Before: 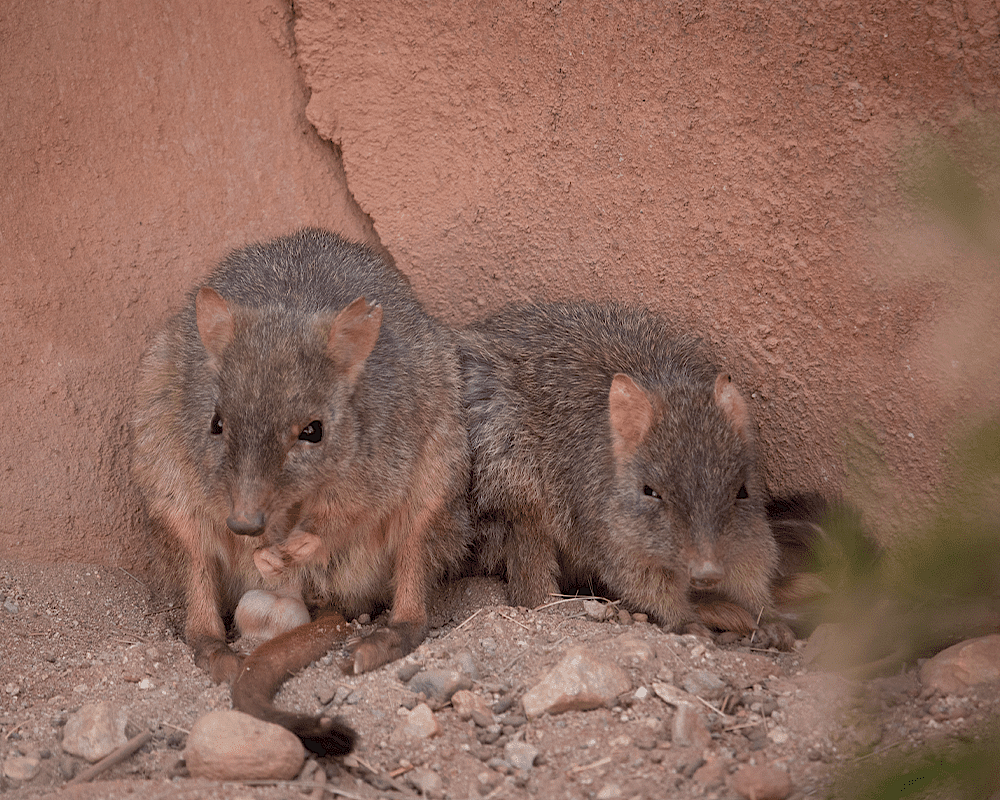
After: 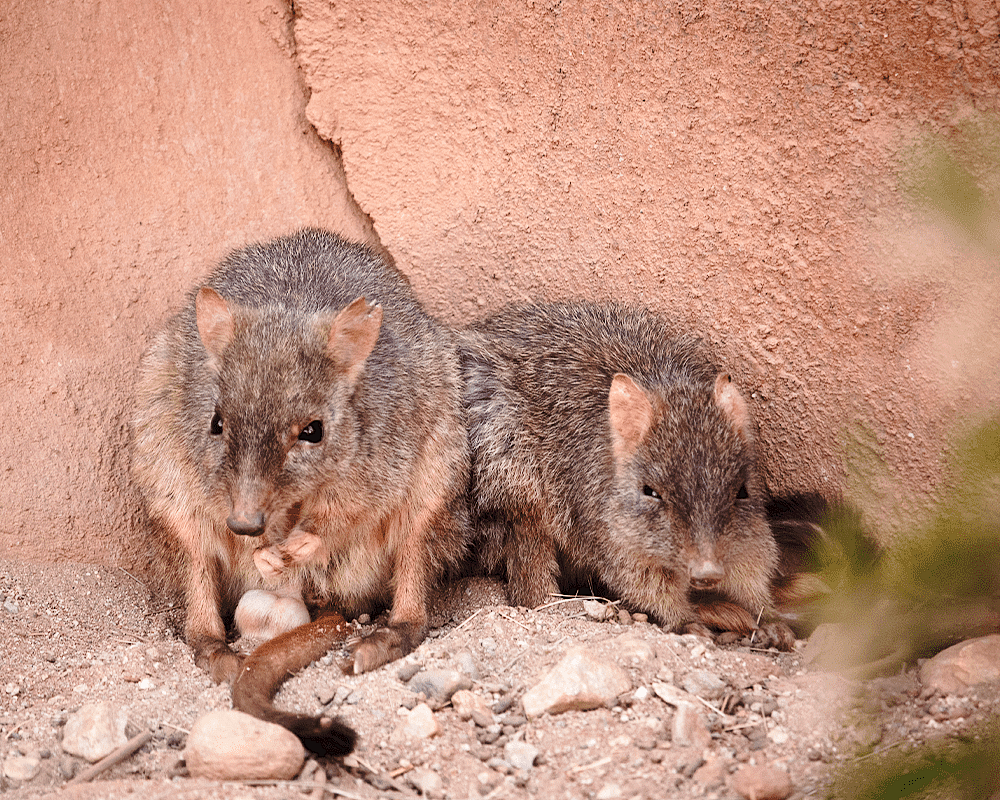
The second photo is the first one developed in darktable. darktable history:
base curve: curves: ch0 [(0, 0) (0.036, 0.037) (0.121, 0.228) (0.46, 0.76) (0.859, 0.983) (1, 1)], preserve colors none
tone equalizer: -8 EV -0.417 EV, -7 EV -0.389 EV, -6 EV -0.333 EV, -5 EV -0.222 EV, -3 EV 0.222 EV, -2 EV 0.333 EV, -1 EV 0.389 EV, +0 EV 0.417 EV, edges refinement/feathering 500, mask exposure compensation -1.57 EV, preserve details no
